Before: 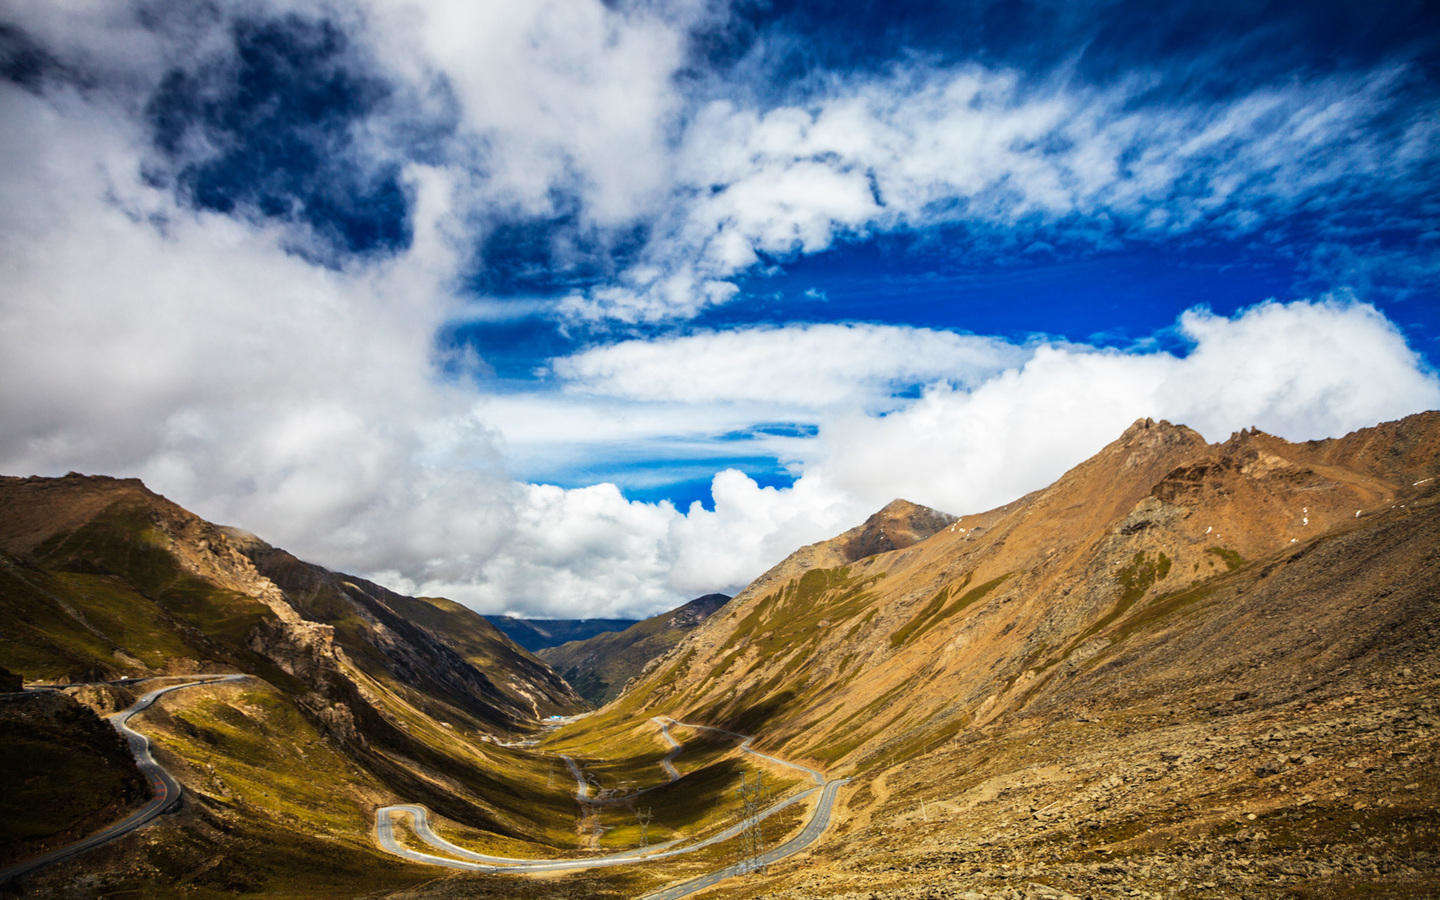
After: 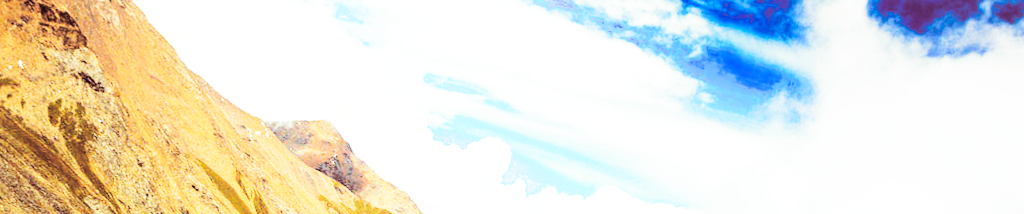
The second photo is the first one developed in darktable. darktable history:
white balance: red 0.983, blue 1.036
base curve: curves: ch0 [(0, 0) (0.007, 0.004) (0.027, 0.03) (0.046, 0.07) (0.207, 0.54) (0.442, 0.872) (0.673, 0.972) (1, 1)], preserve colors none
split-toning: on, module defaults
crop and rotate: angle 16.12°, top 30.835%, bottom 35.653%
shadows and highlights: shadows -23.08, highlights 46.15, soften with gaussian
